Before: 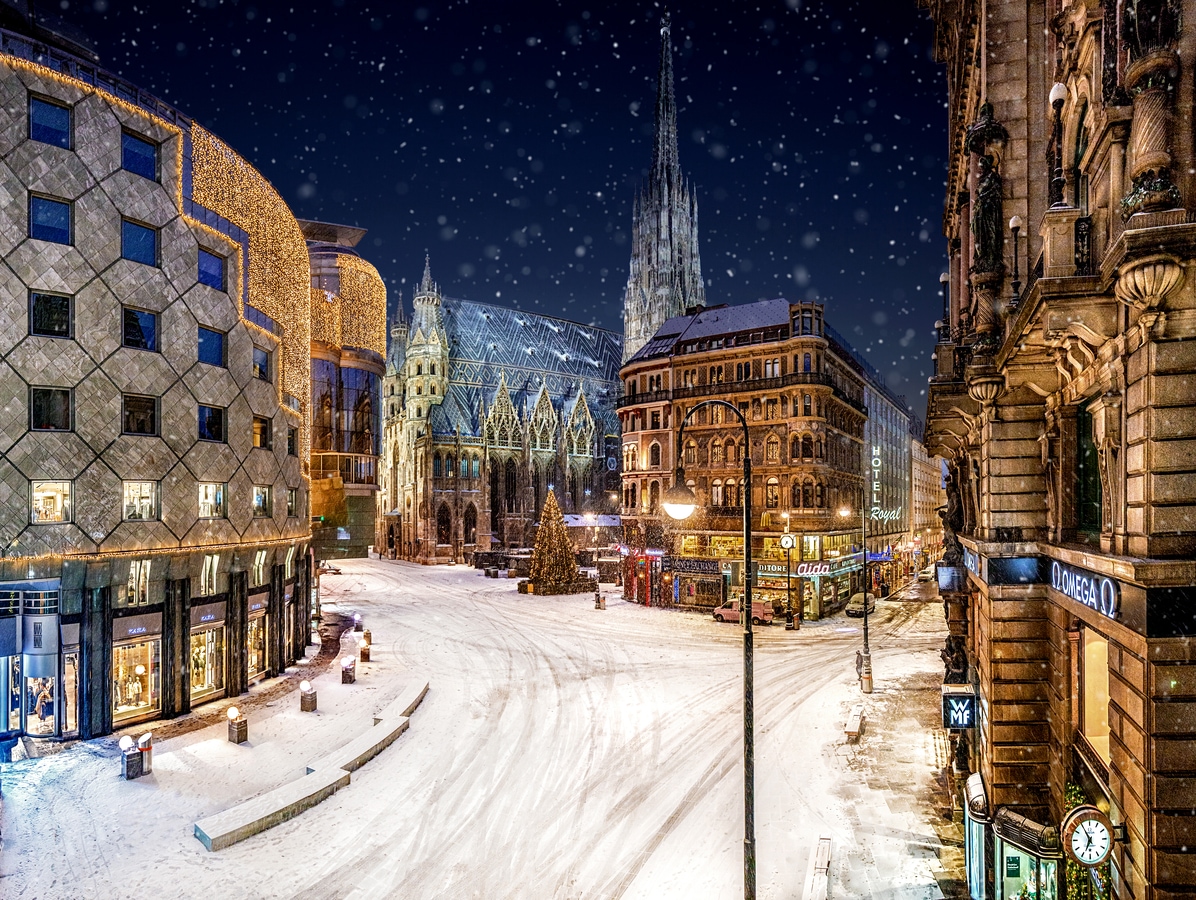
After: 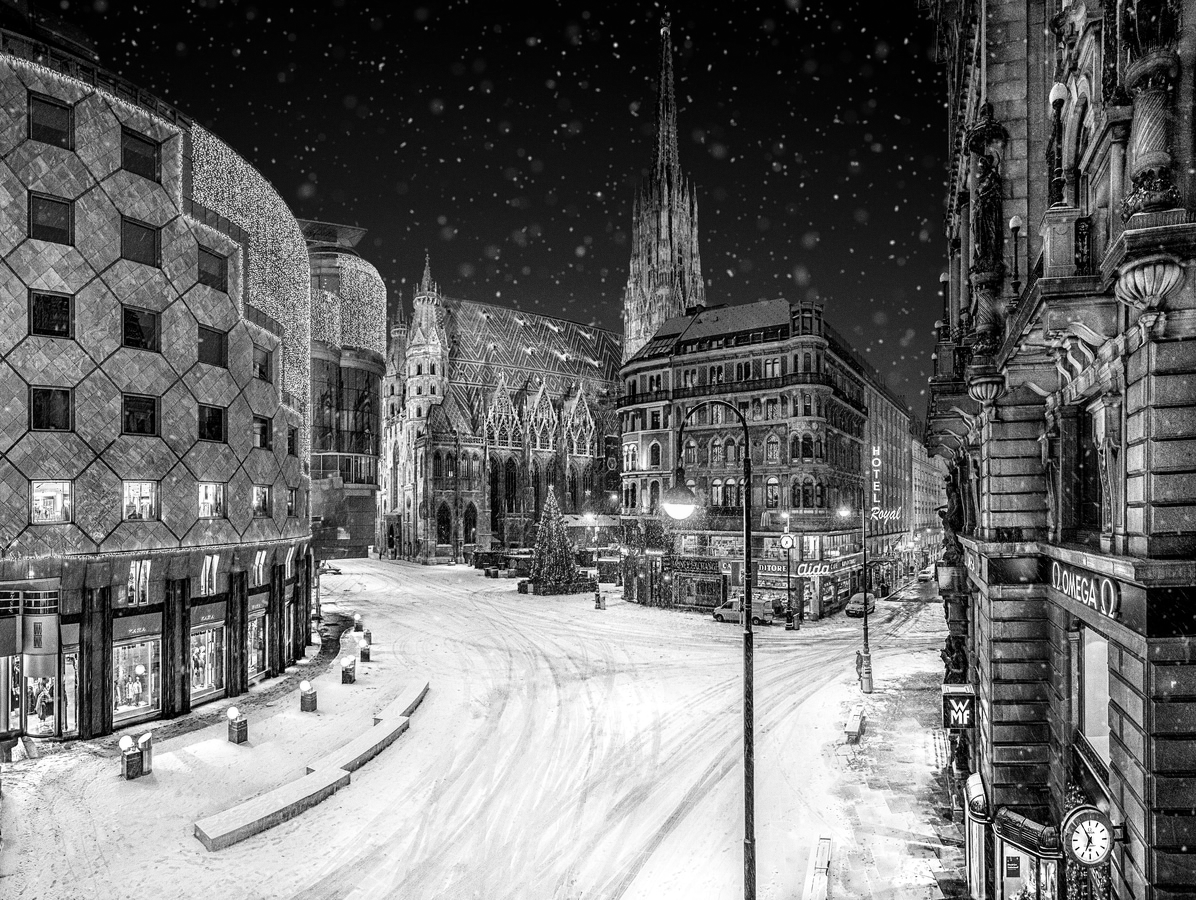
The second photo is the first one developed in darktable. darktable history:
grain: coarseness 3.21 ISO
monochrome: a -3.63, b -0.465
